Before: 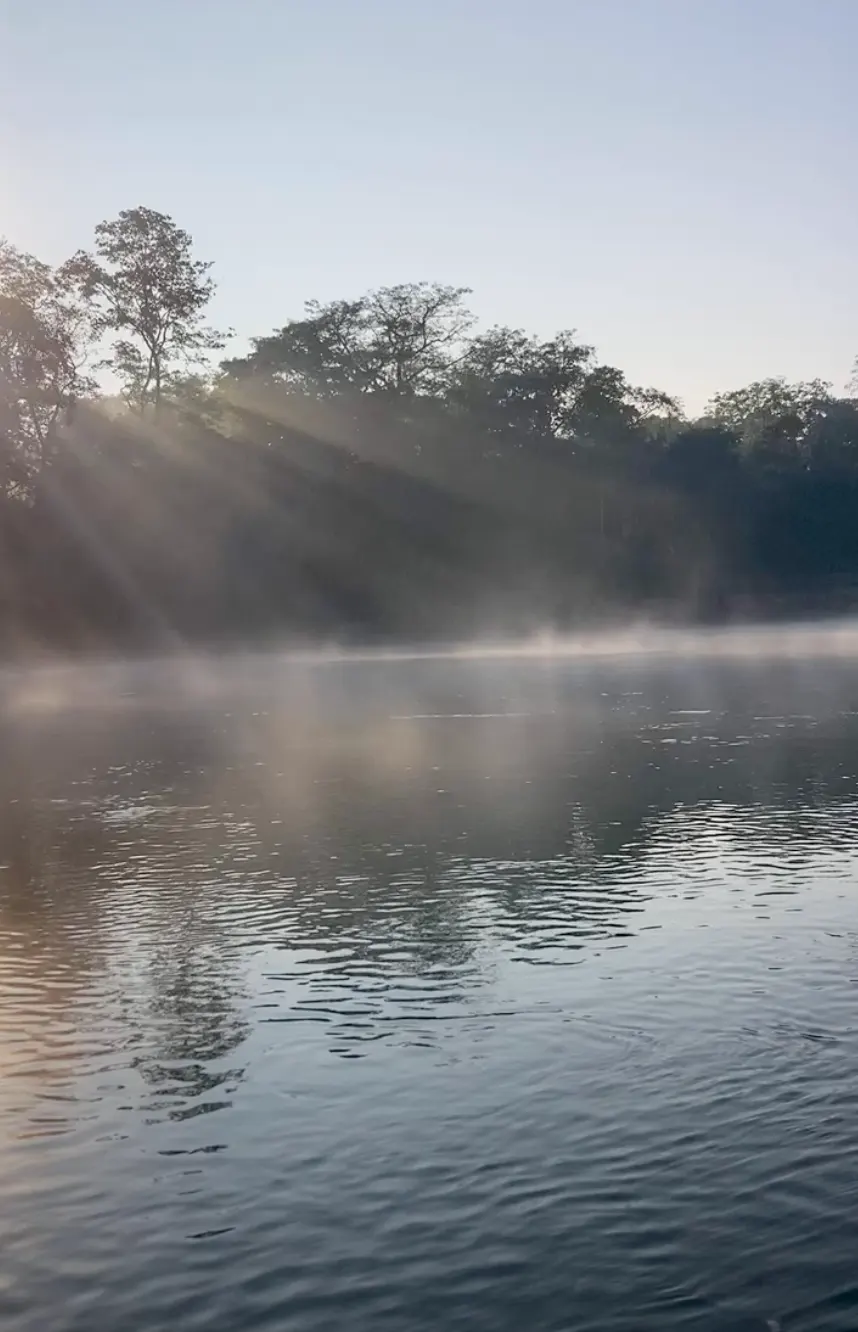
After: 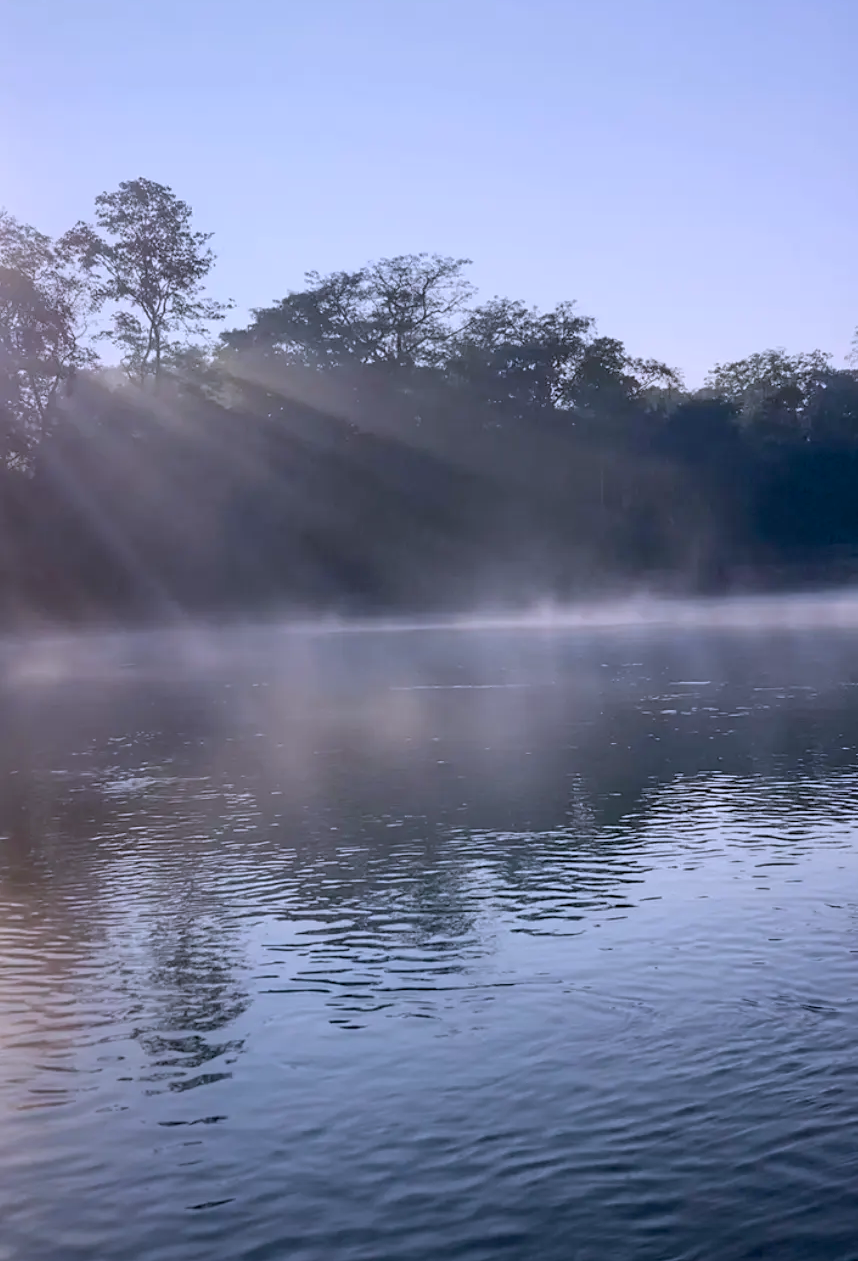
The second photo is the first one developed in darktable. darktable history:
crop and rotate: top 2.201%, bottom 3.093%
exposure: black level correction 0.009, exposure -0.164 EV, compensate exposure bias true, compensate highlight preservation false
color calibration: illuminant as shot in camera, x 0.379, y 0.397, temperature 4128.53 K
